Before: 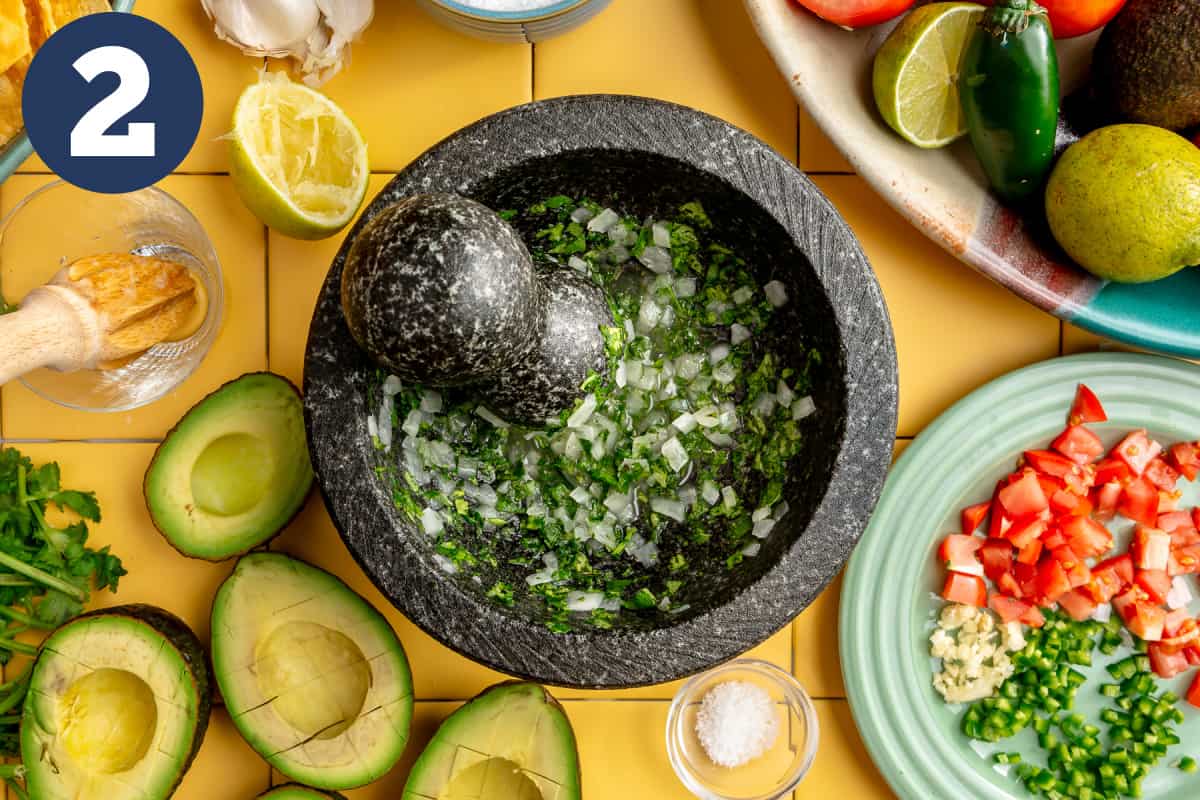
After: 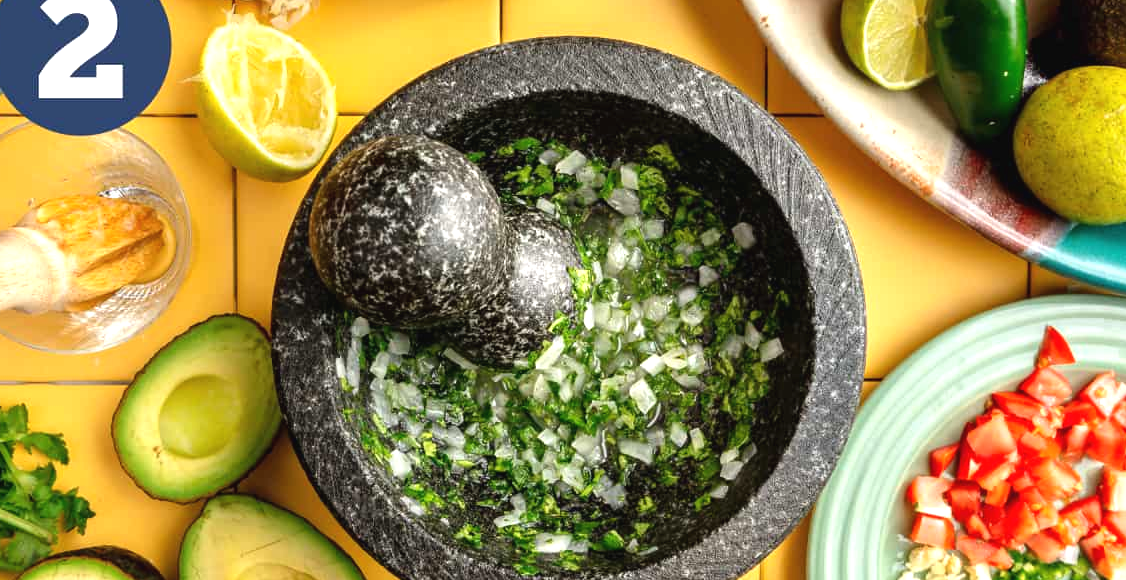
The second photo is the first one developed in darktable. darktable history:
crop: left 2.737%, top 7.287%, right 3.421%, bottom 20.179%
exposure: black level correction -0.002, exposure 0.54 EV, compensate highlight preservation false
